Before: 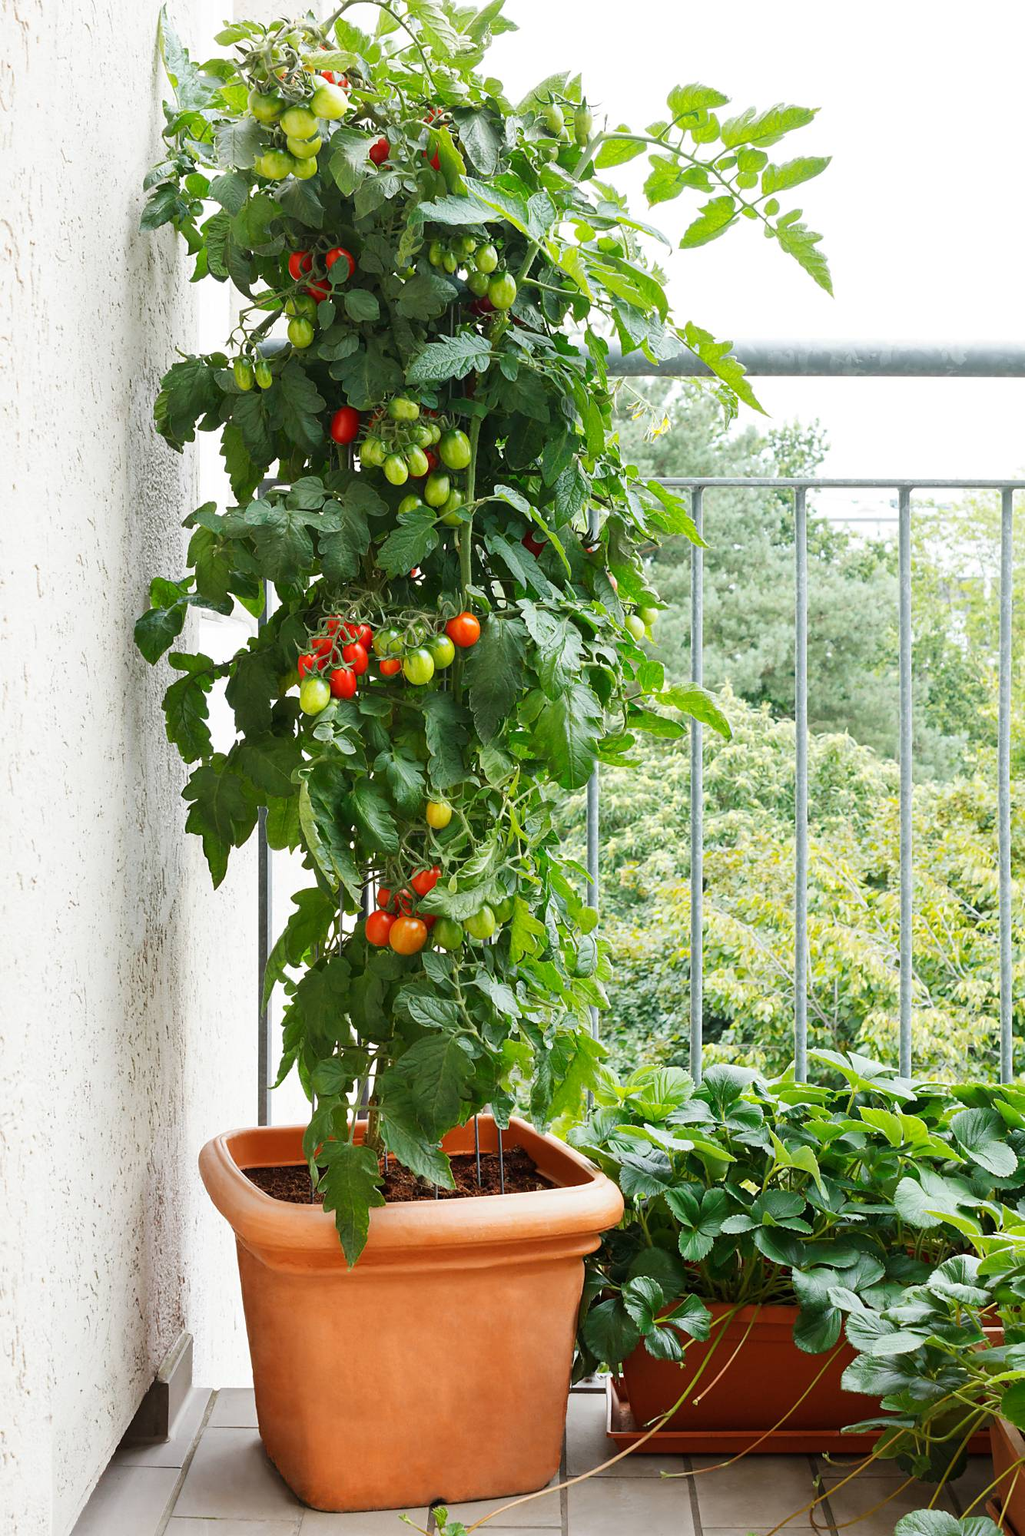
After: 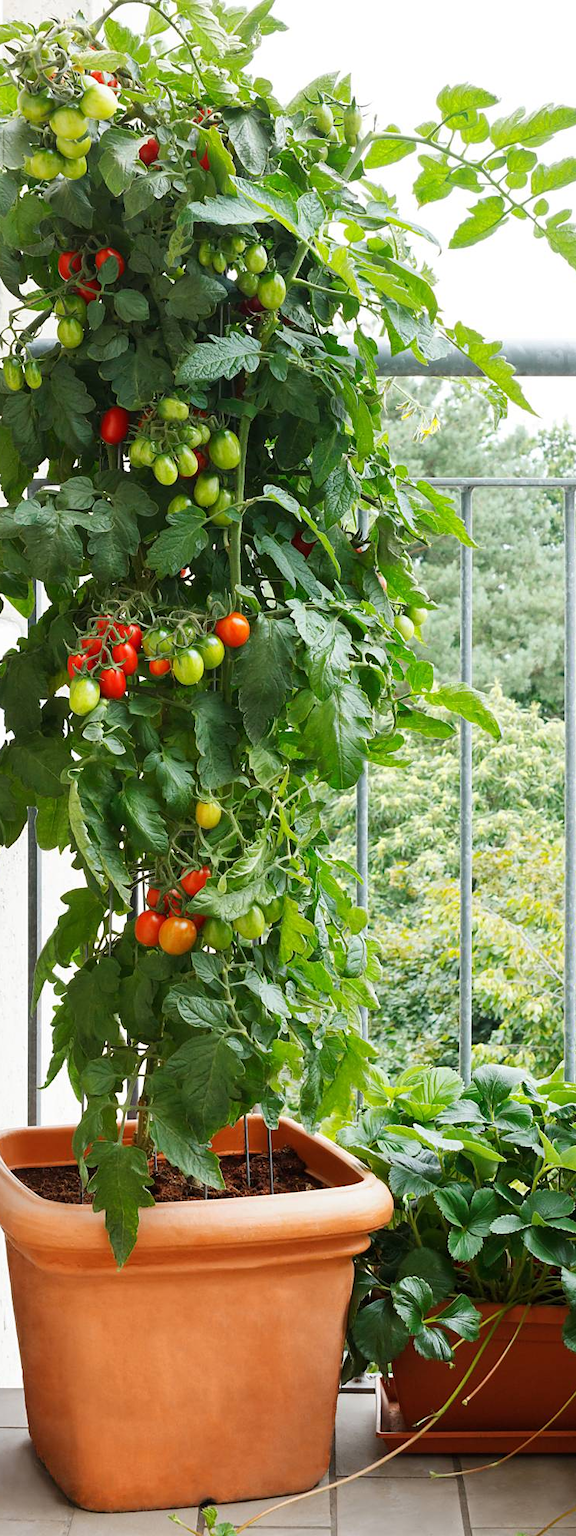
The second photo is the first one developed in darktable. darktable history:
crop and rotate: left 22.516%, right 21.234%
